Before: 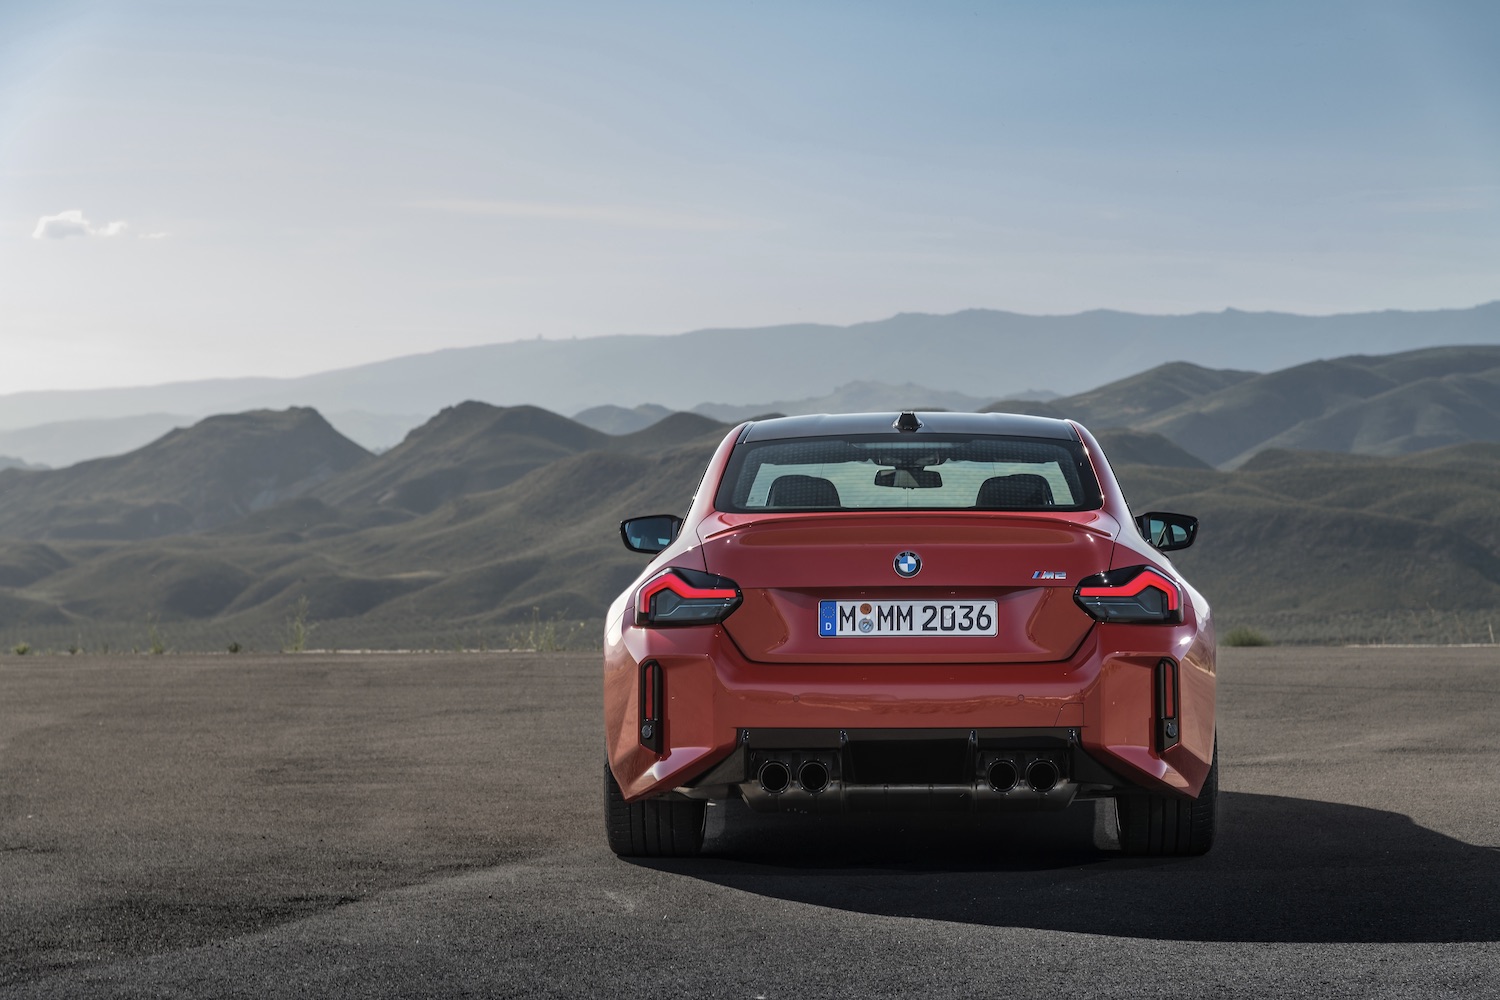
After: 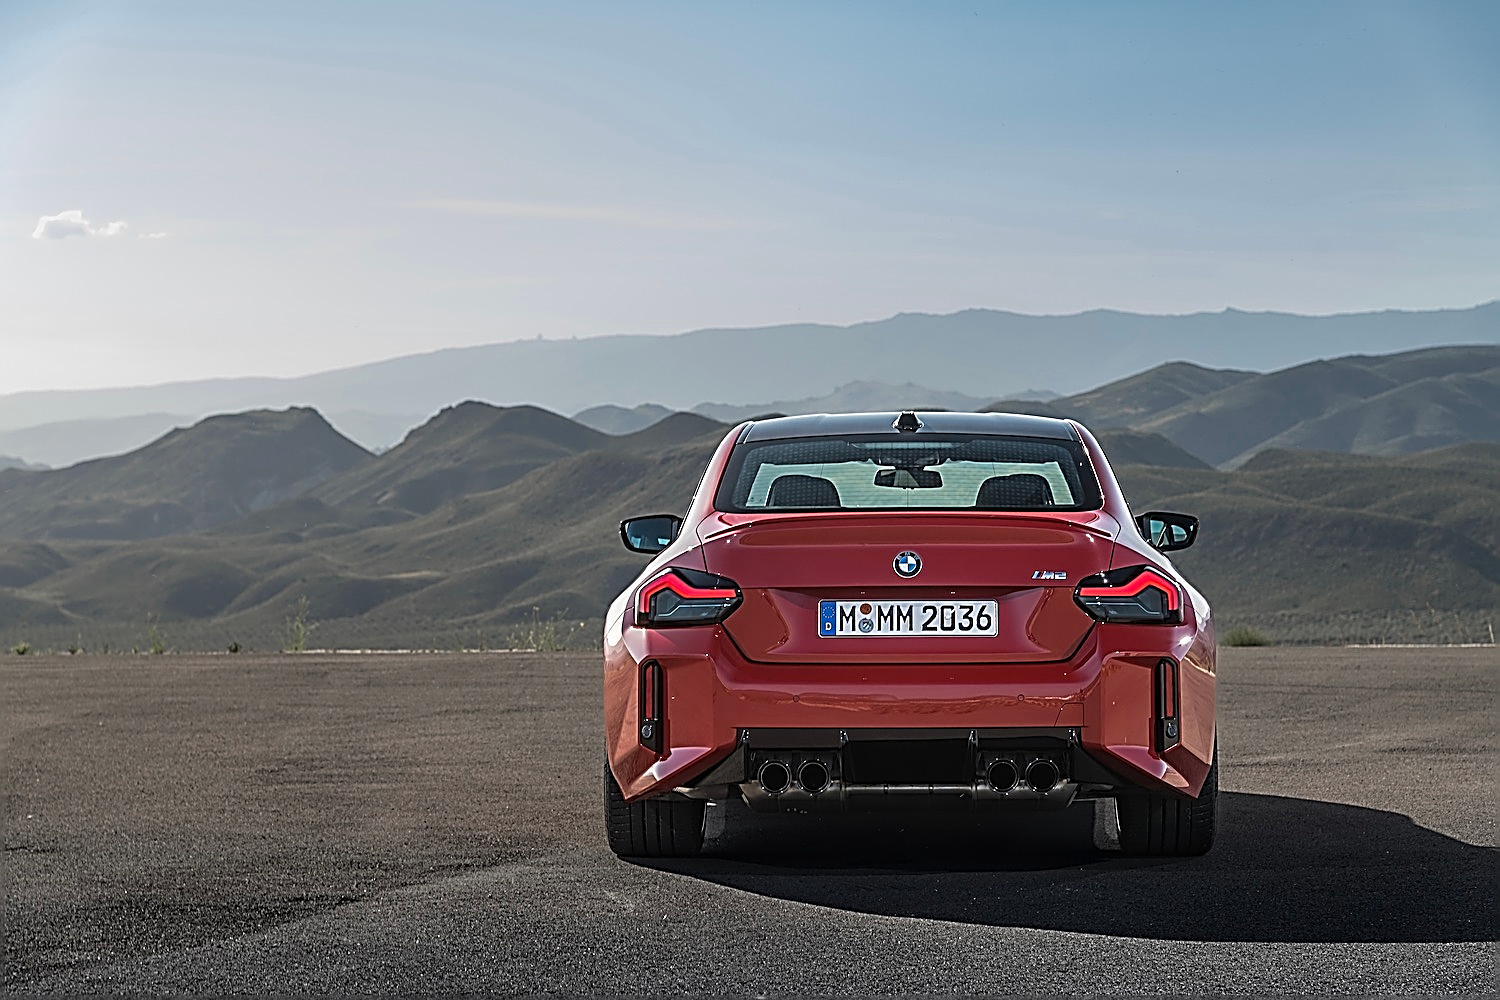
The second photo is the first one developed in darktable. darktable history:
sharpen: amount 1.984
